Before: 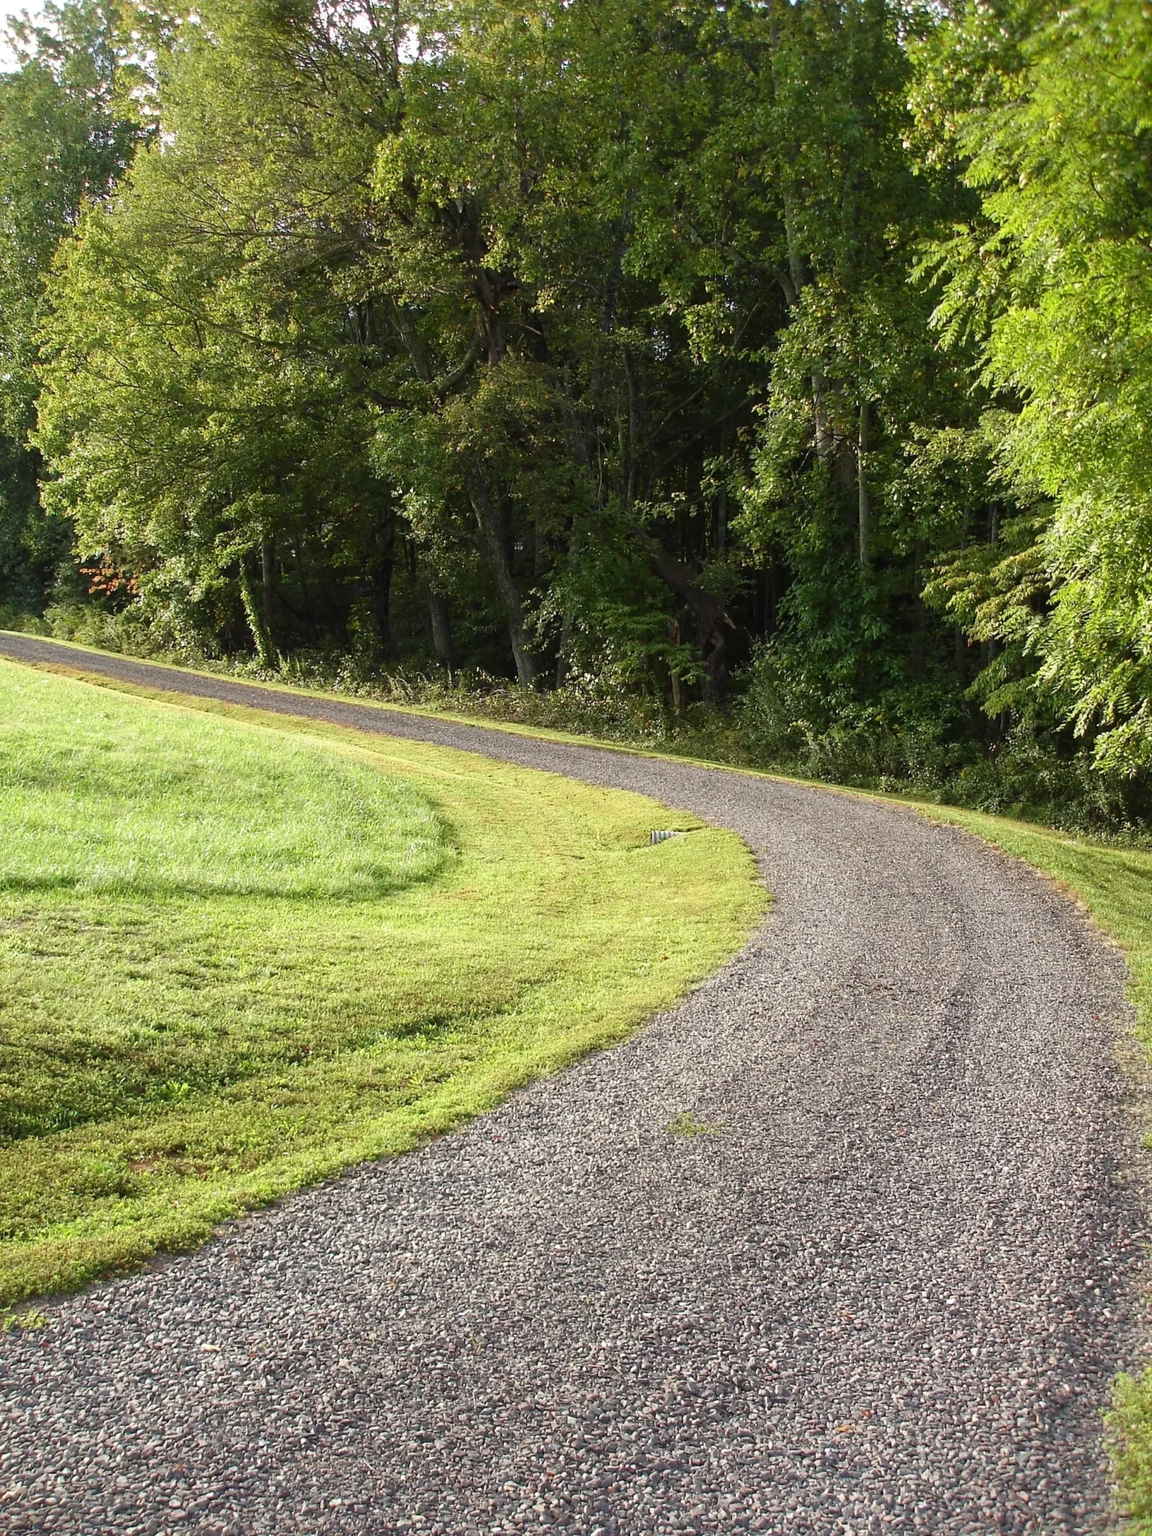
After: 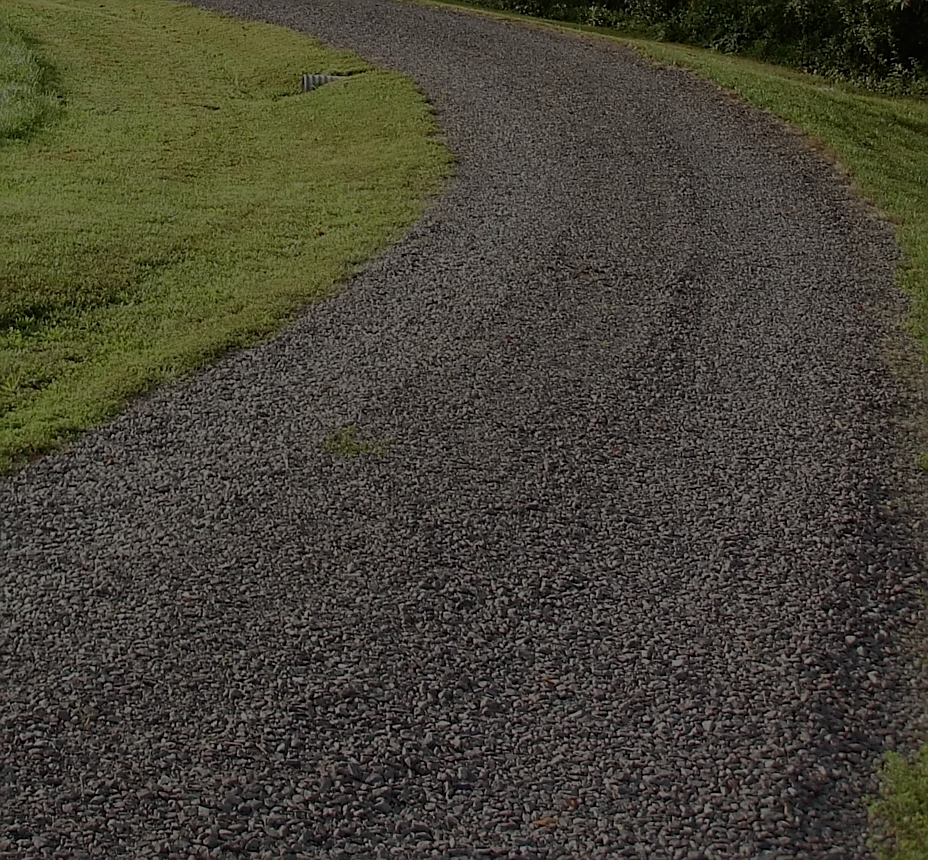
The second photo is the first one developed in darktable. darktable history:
exposure: exposure -2.446 EV, compensate highlight preservation false
sharpen: on, module defaults
crop and rotate: left 35.509%, top 50.238%, bottom 4.934%
tone equalizer: on, module defaults
